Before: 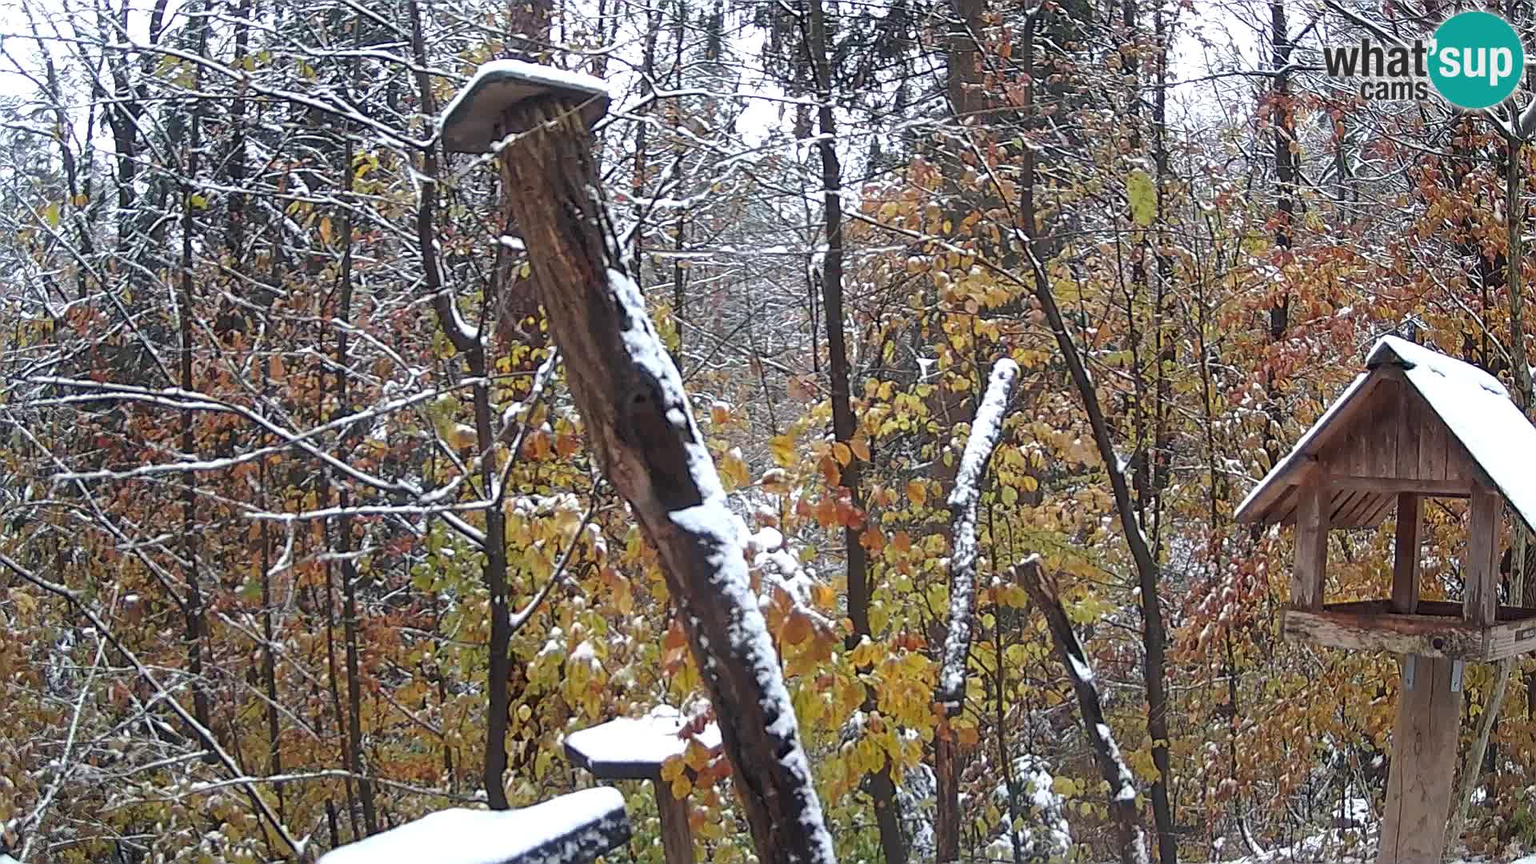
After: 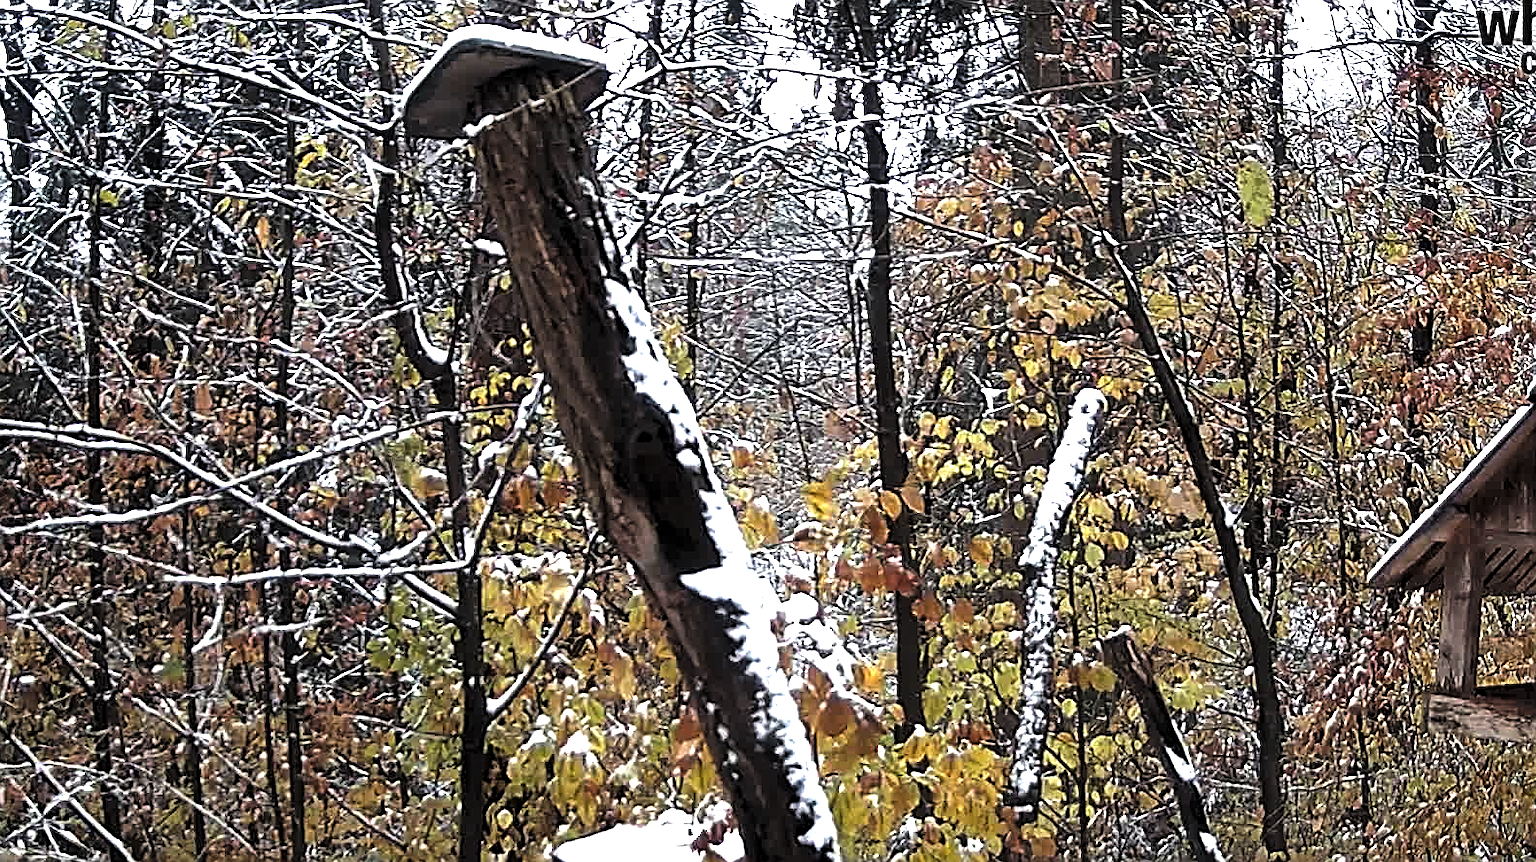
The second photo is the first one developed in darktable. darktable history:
crop and rotate: left 7.166%, top 4.61%, right 10.578%, bottom 13.258%
shadows and highlights: soften with gaussian
sharpen: on, module defaults
levels: levels [0.101, 0.578, 0.953]
tone equalizer: -8 EV -0.762 EV, -7 EV -0.692 EV, -6 EV -0.585 EV, -5 EV -0.406 EV, -3 EV 0.375 EV, -2 EV 0.6 EV, -1 EV 0.689 EV, +0 EV 0.733 EV
